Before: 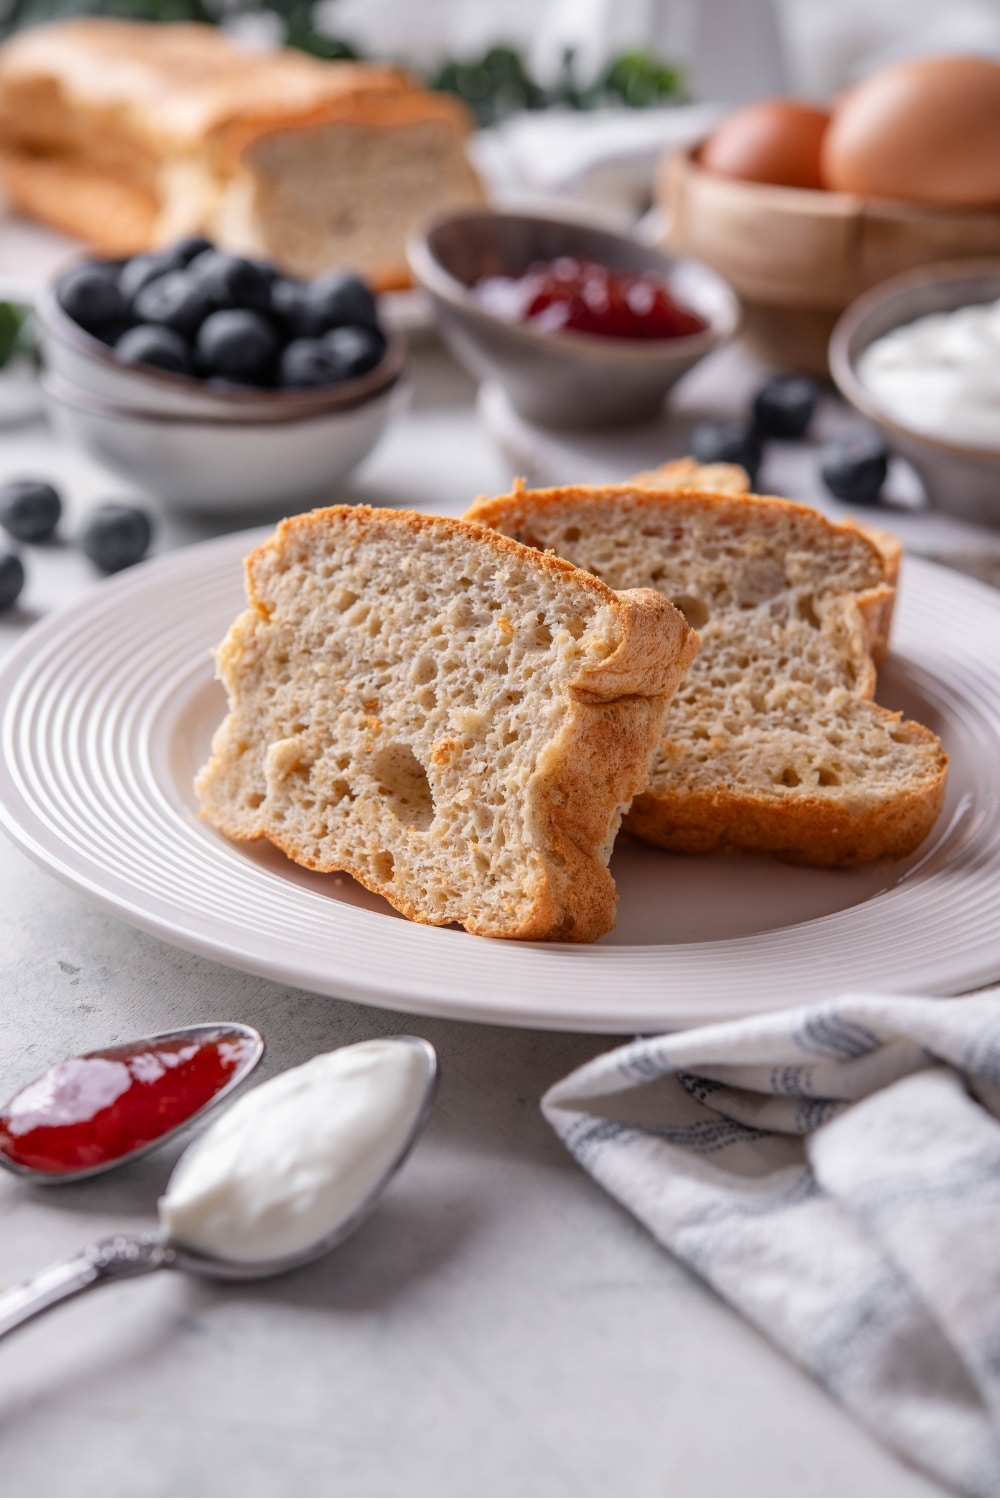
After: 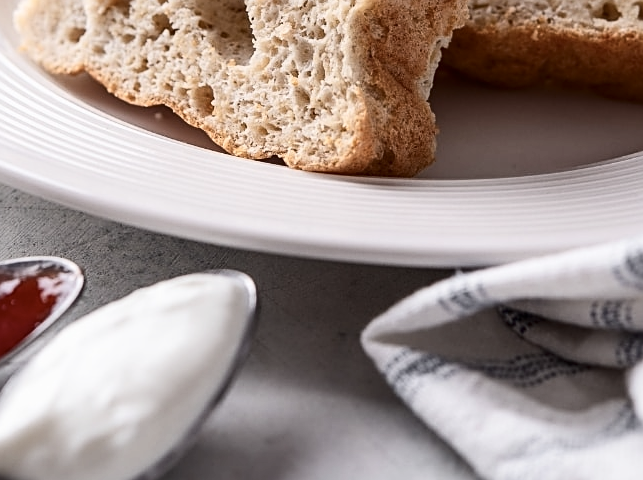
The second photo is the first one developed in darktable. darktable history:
contrast brightness saturation: contrast 0.25, saturation -0.31
white balance: emerald 1
crop: left 18.091%, top 51.13%, right 17.525%, bottom 16.85%
sharpen: on, module defaults
